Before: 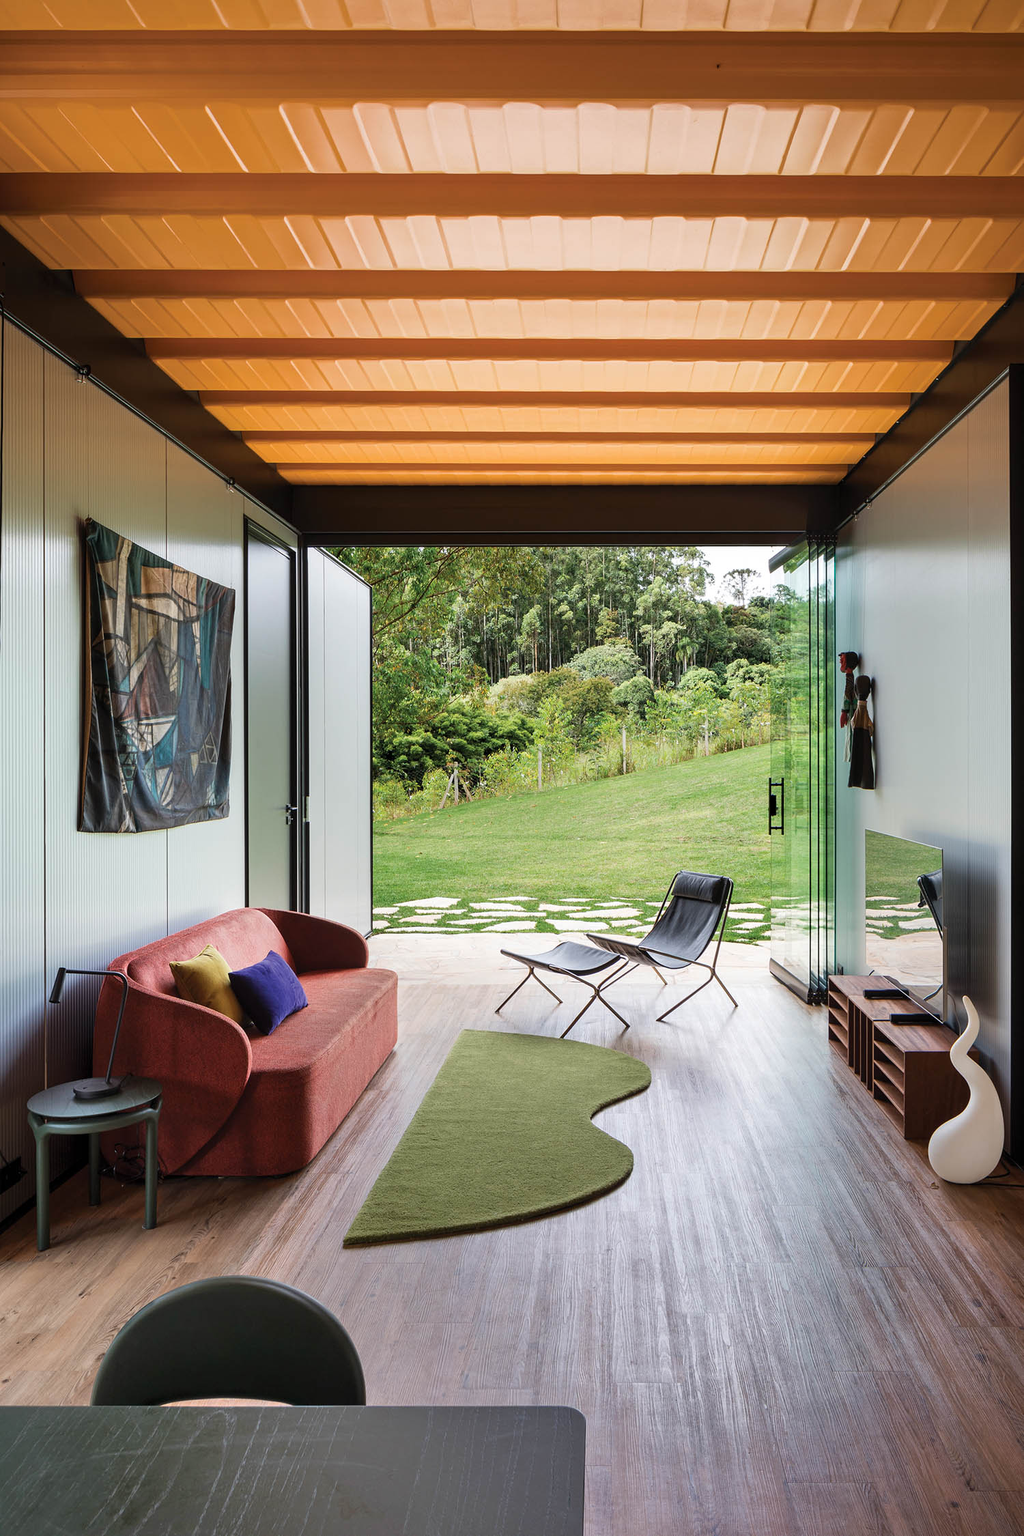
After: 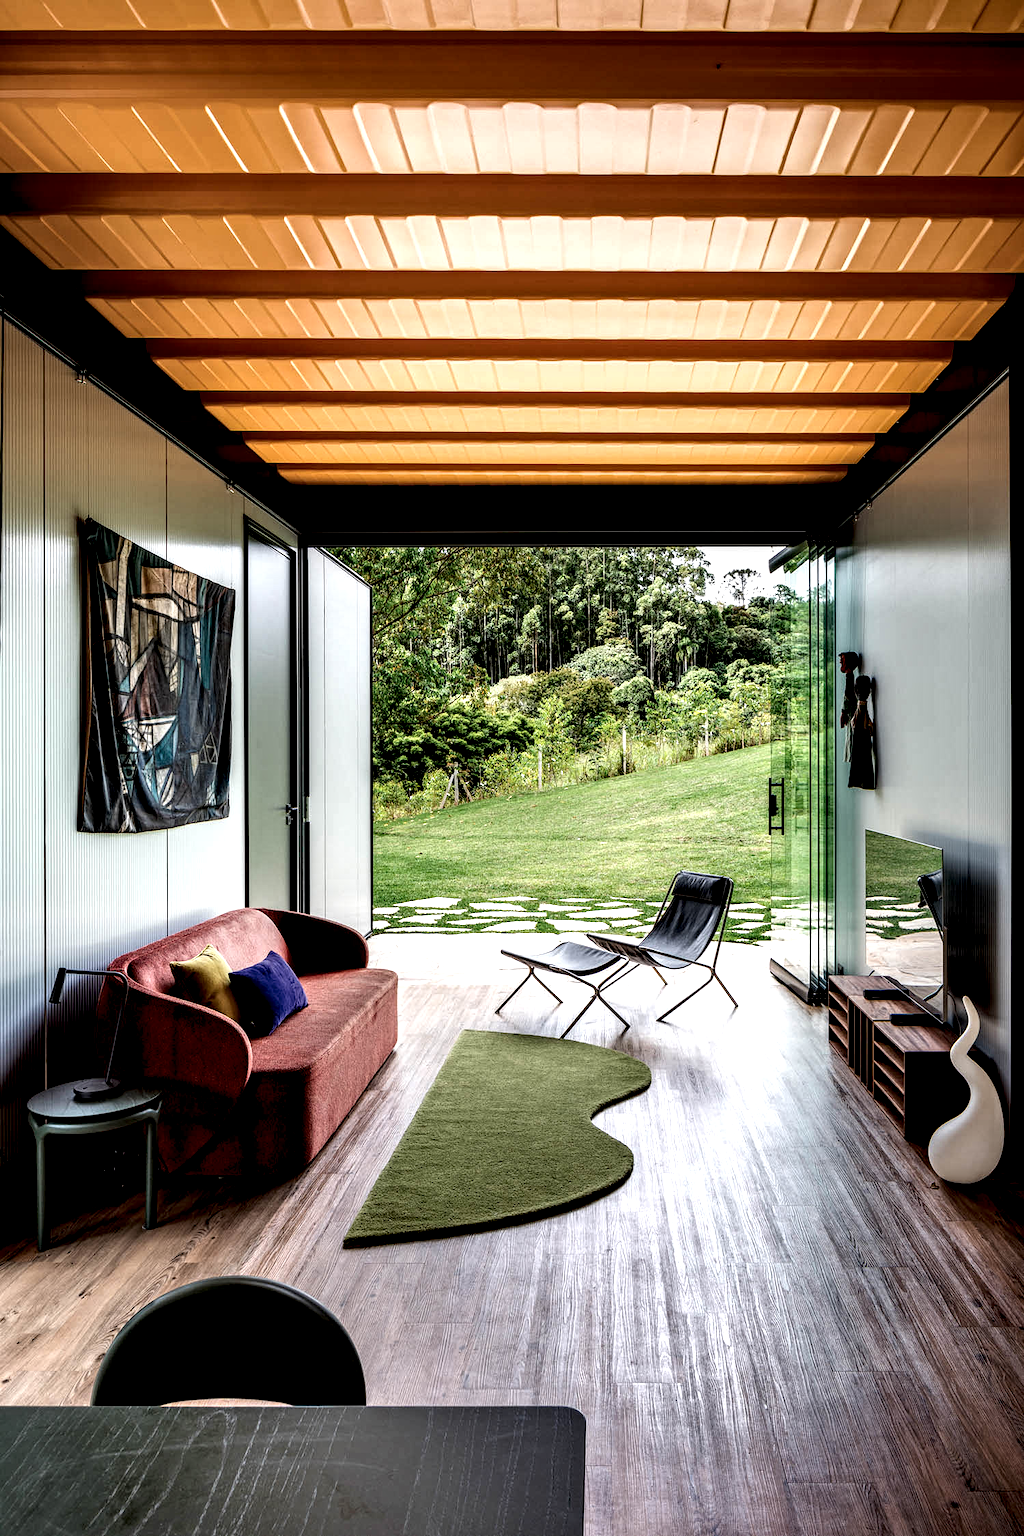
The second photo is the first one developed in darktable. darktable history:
local contrast: shadows 171%, detail 225%
